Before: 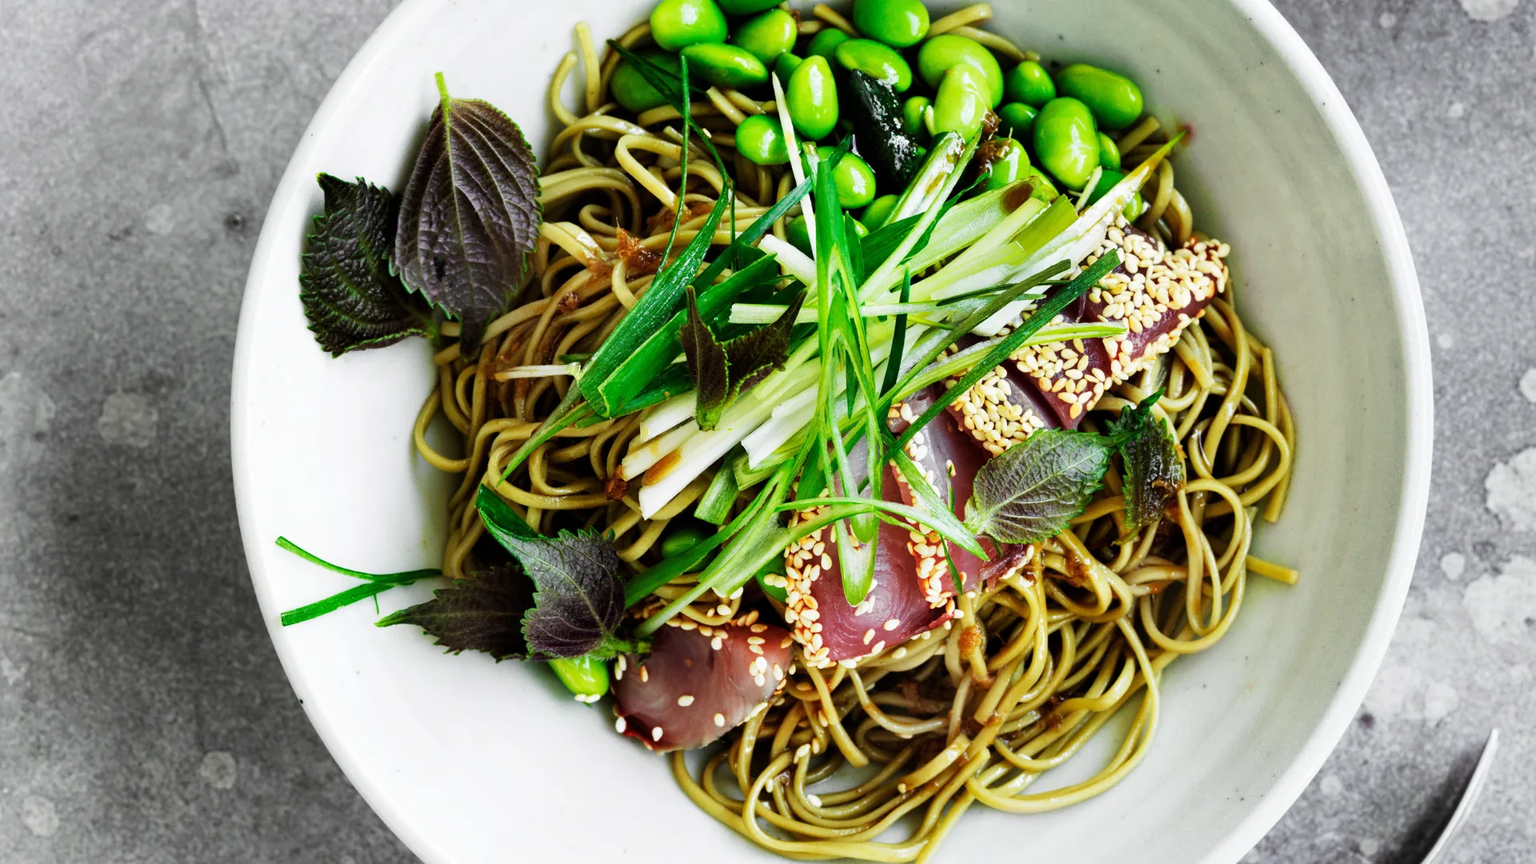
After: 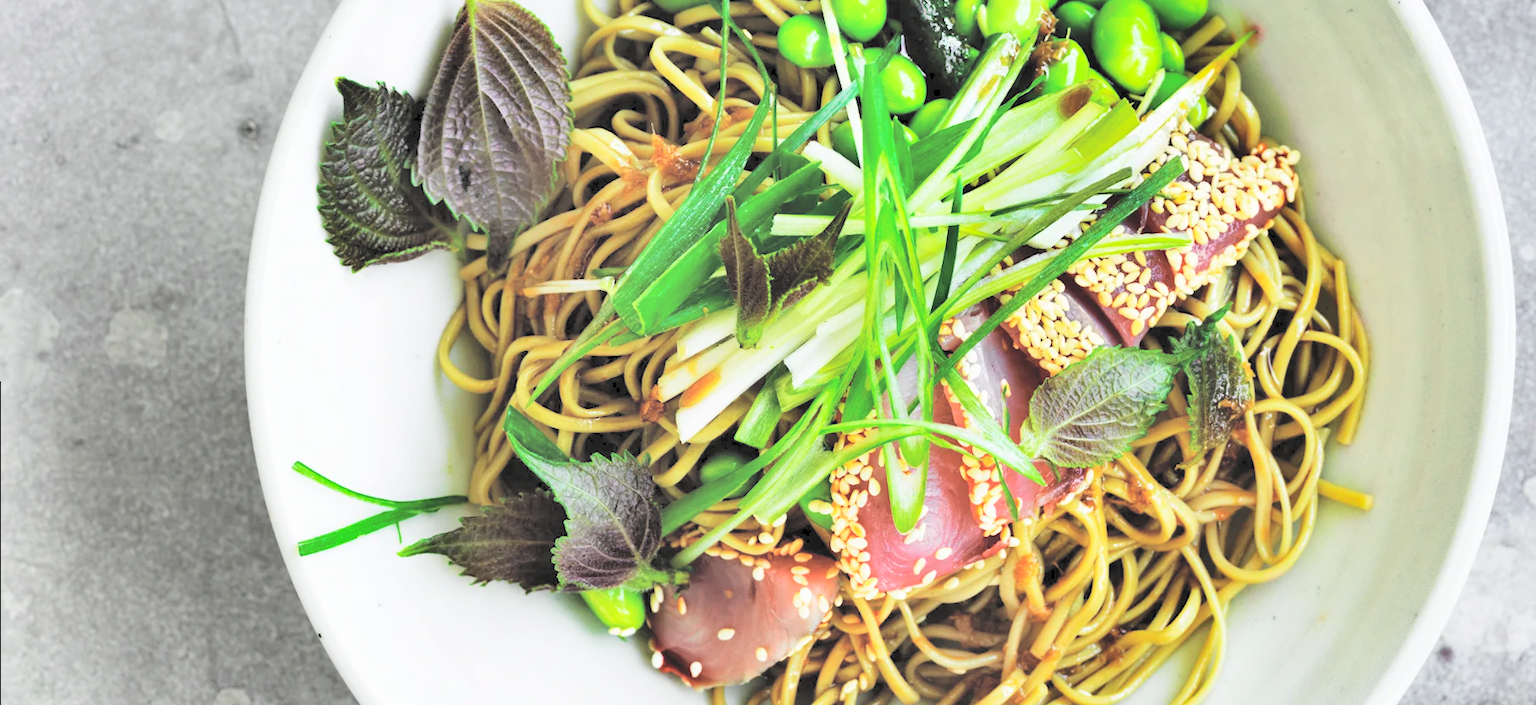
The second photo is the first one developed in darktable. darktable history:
crop and rotate: angle 0.1°, top 11.793%, right 5.453%, bottom 11.149%
contrast brightness saturation: brightness 1
shadows and highlights: soften with gaussian
